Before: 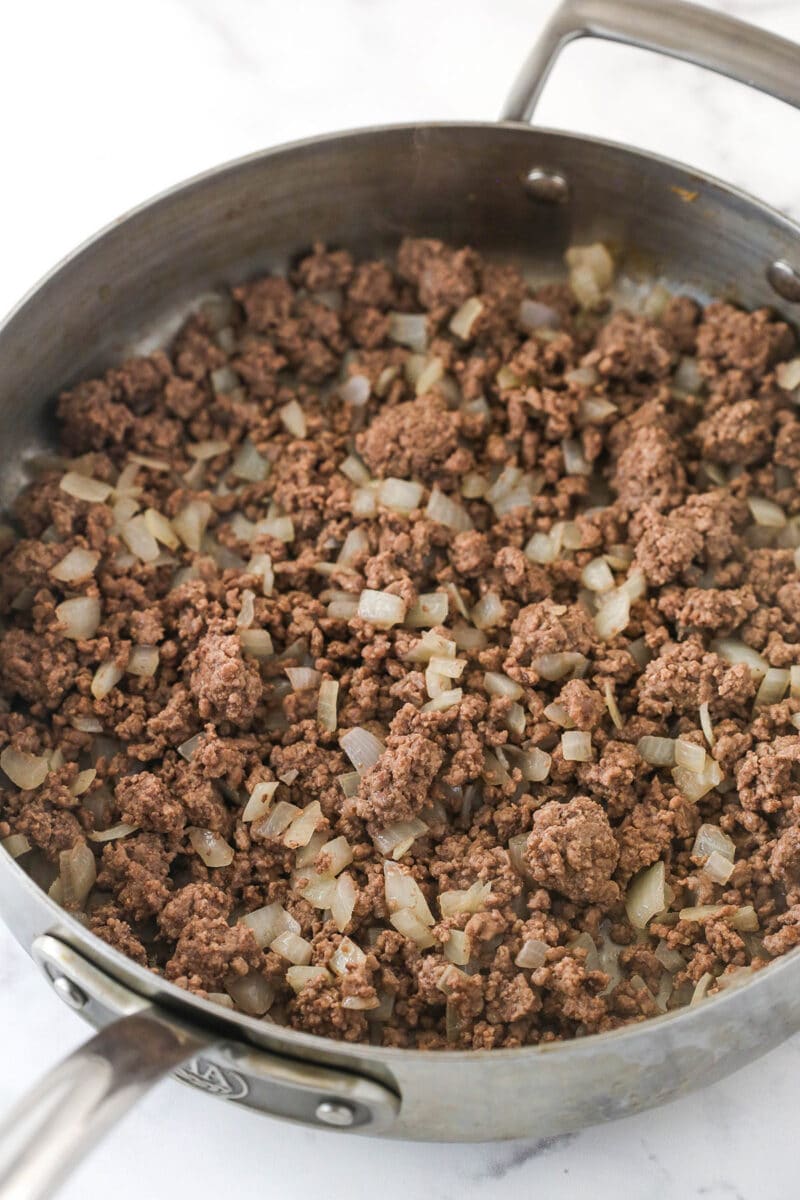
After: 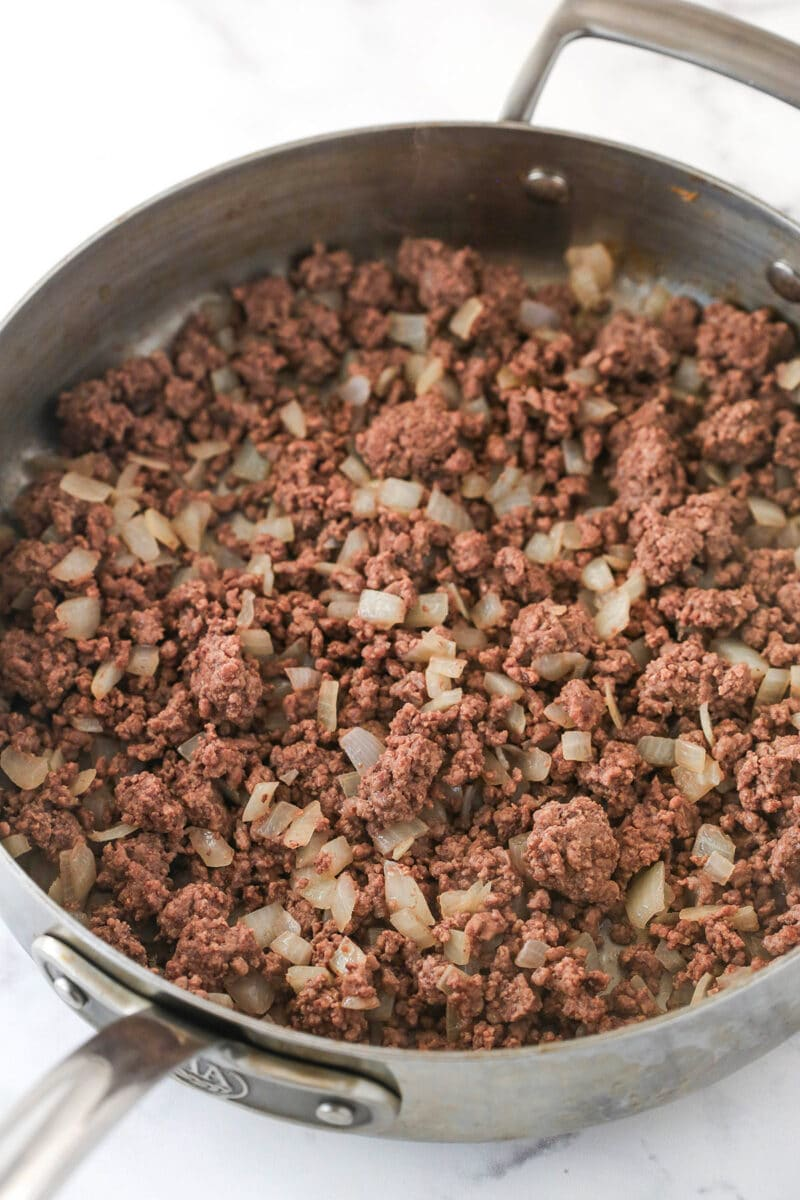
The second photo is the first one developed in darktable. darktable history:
color zones: curves: ch1 [(0.263, 0.53) (0.376, 0.287) (0.487, 0.512) (0.748, 0.547) (1, 0.513)]; ch2 [(0.262, 0.45) (0.751, 0.477)], mix 31.98%
